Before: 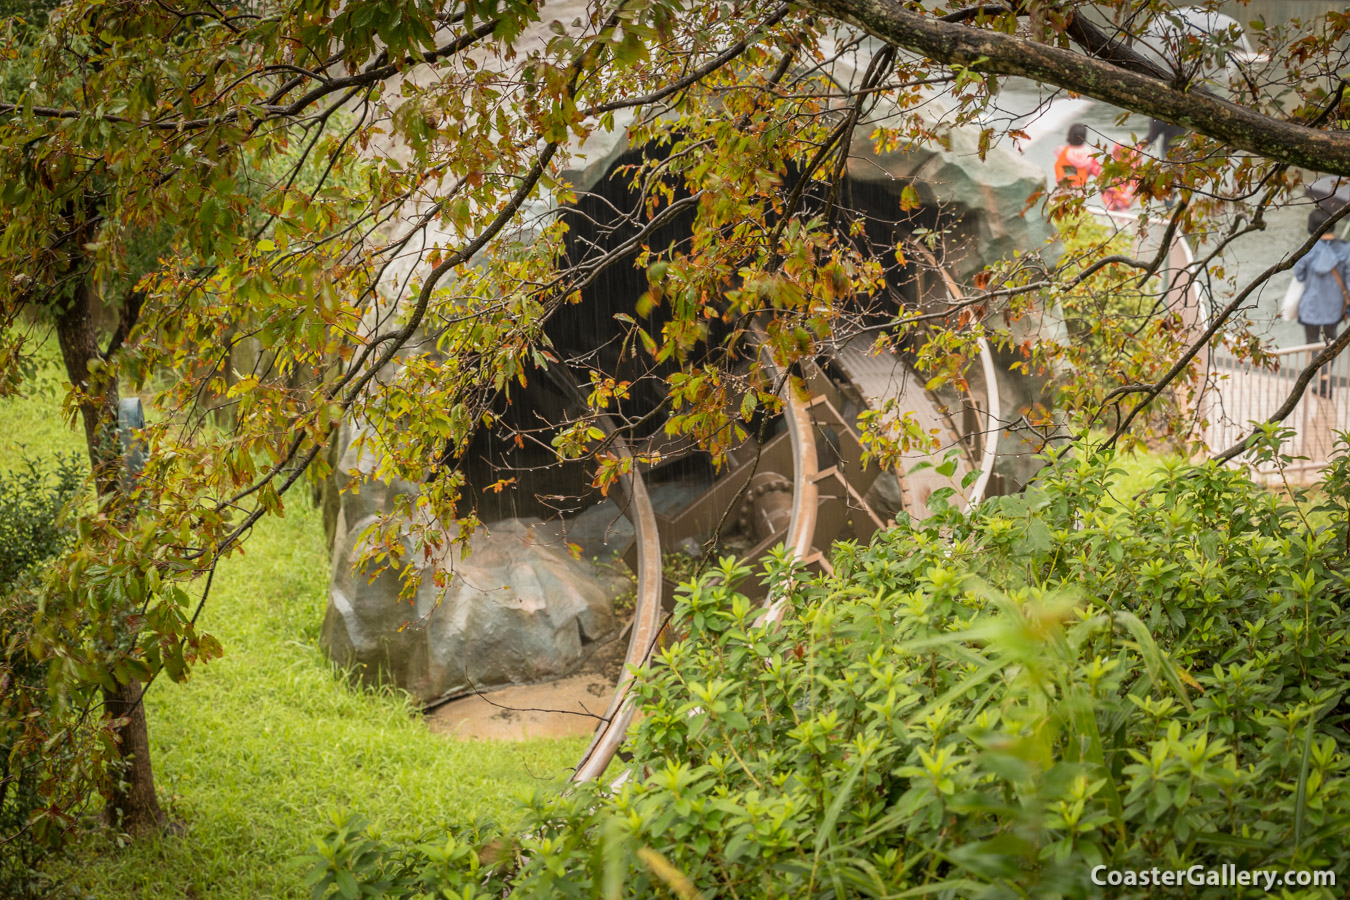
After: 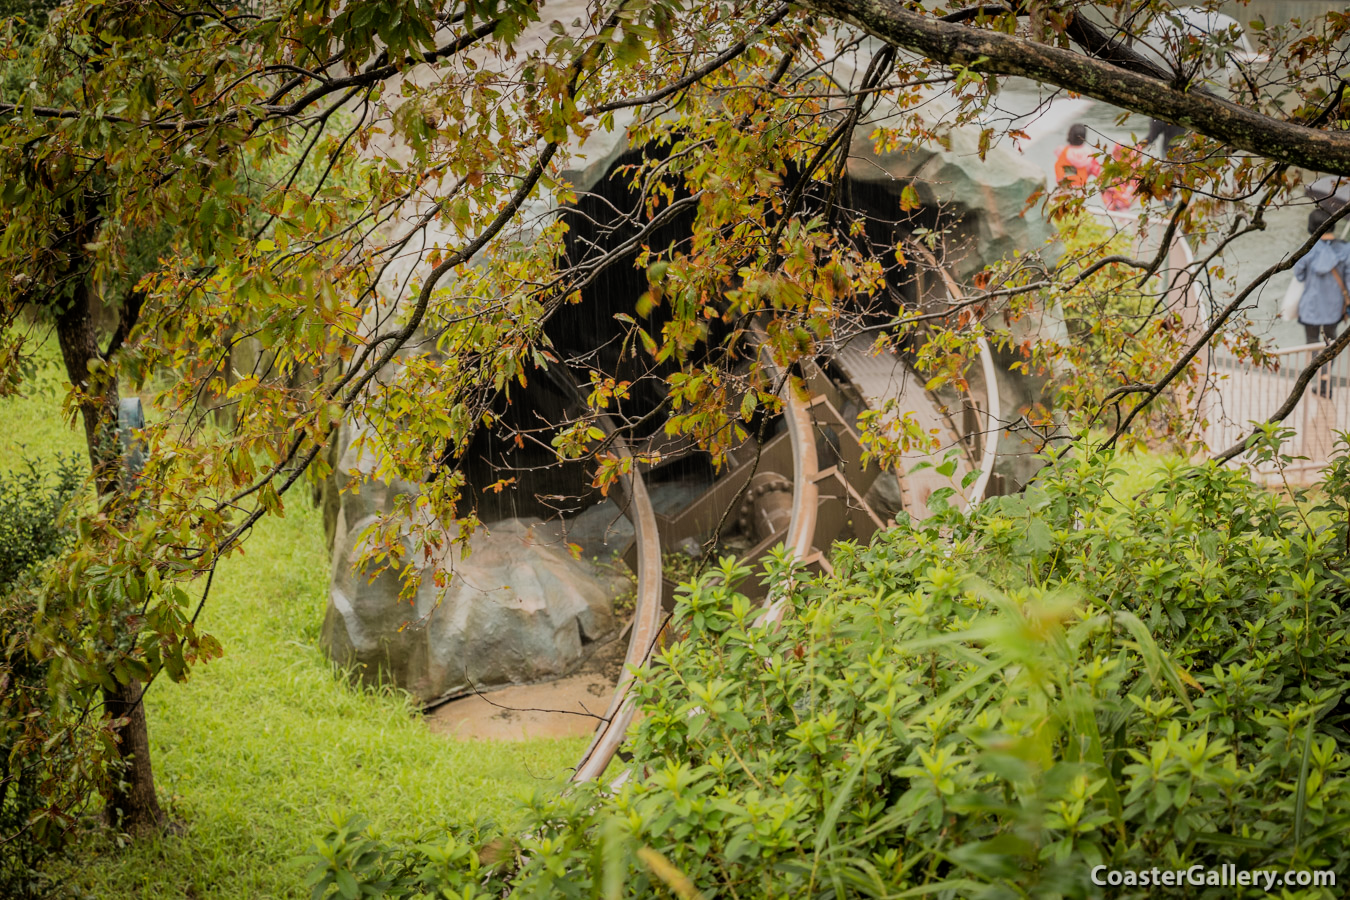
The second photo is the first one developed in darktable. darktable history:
filmic rgb: black relative exposure -7.65 EV, white relative exposure 4.56 EV, hardness 3.61, contrast 1.059
